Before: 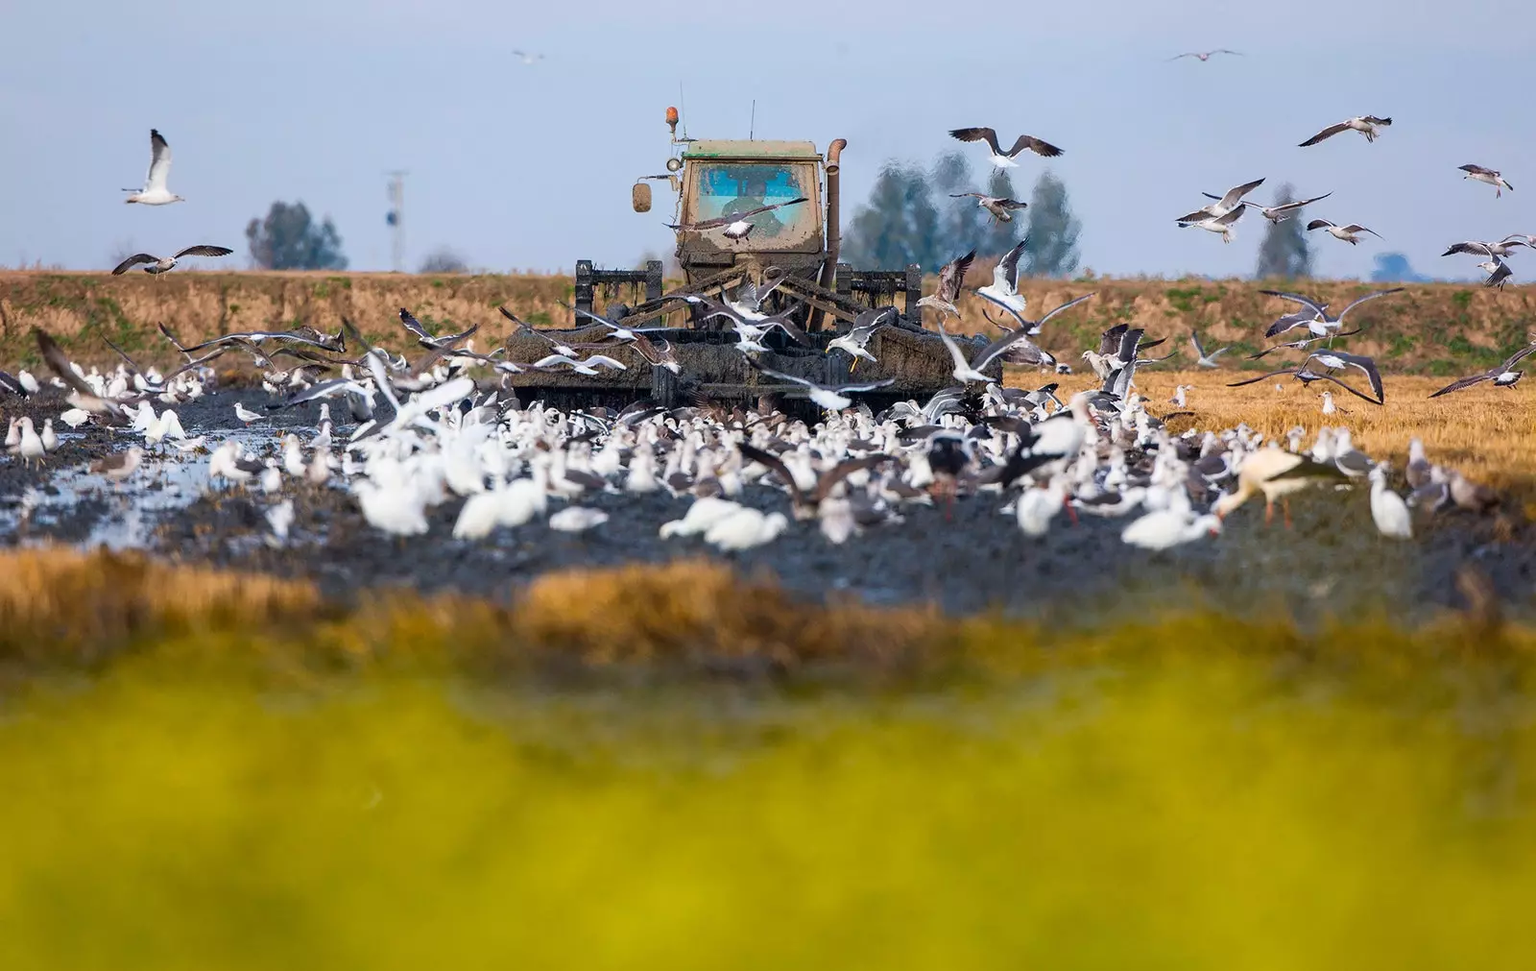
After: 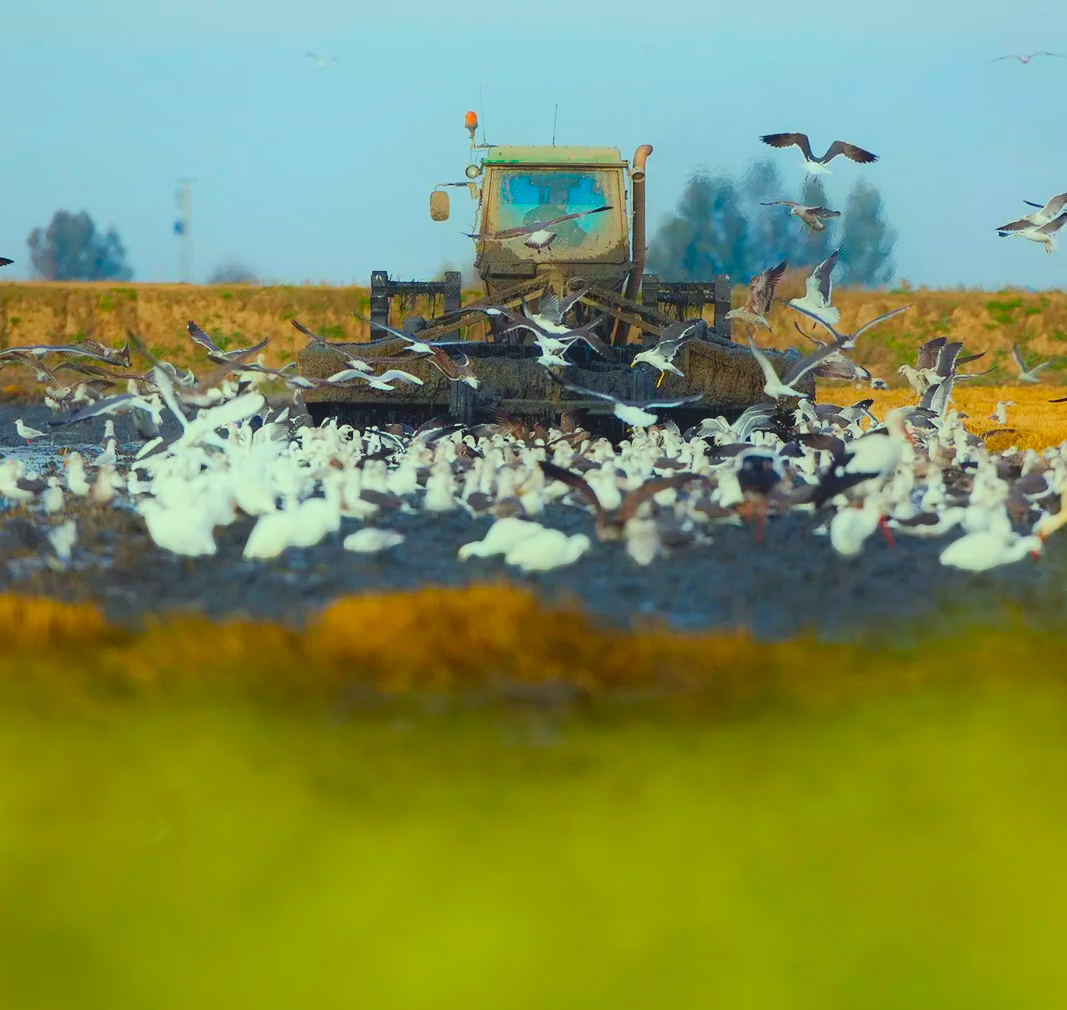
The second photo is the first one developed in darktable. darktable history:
color correction: highlights a* -10.87, highlights b* 9.89, saturation 1.72
contrast equalizer: y [[0.6 ×6], [0.55 ×6], [0 ×6], [0 ×6], [0 ×6]], mix -0.986
crop and rotate: left 14.361%, right 18.932%
